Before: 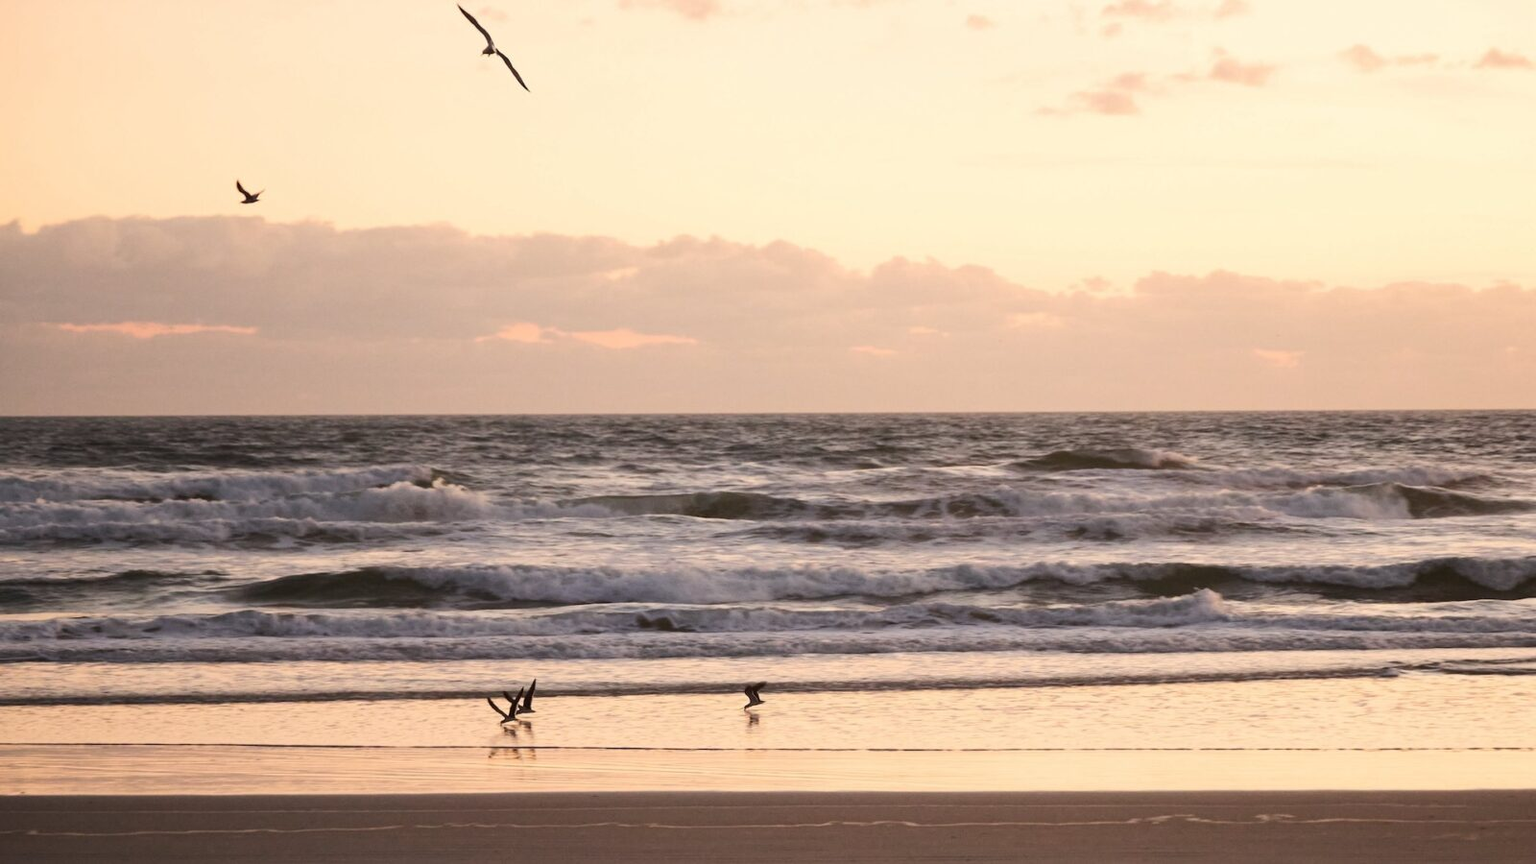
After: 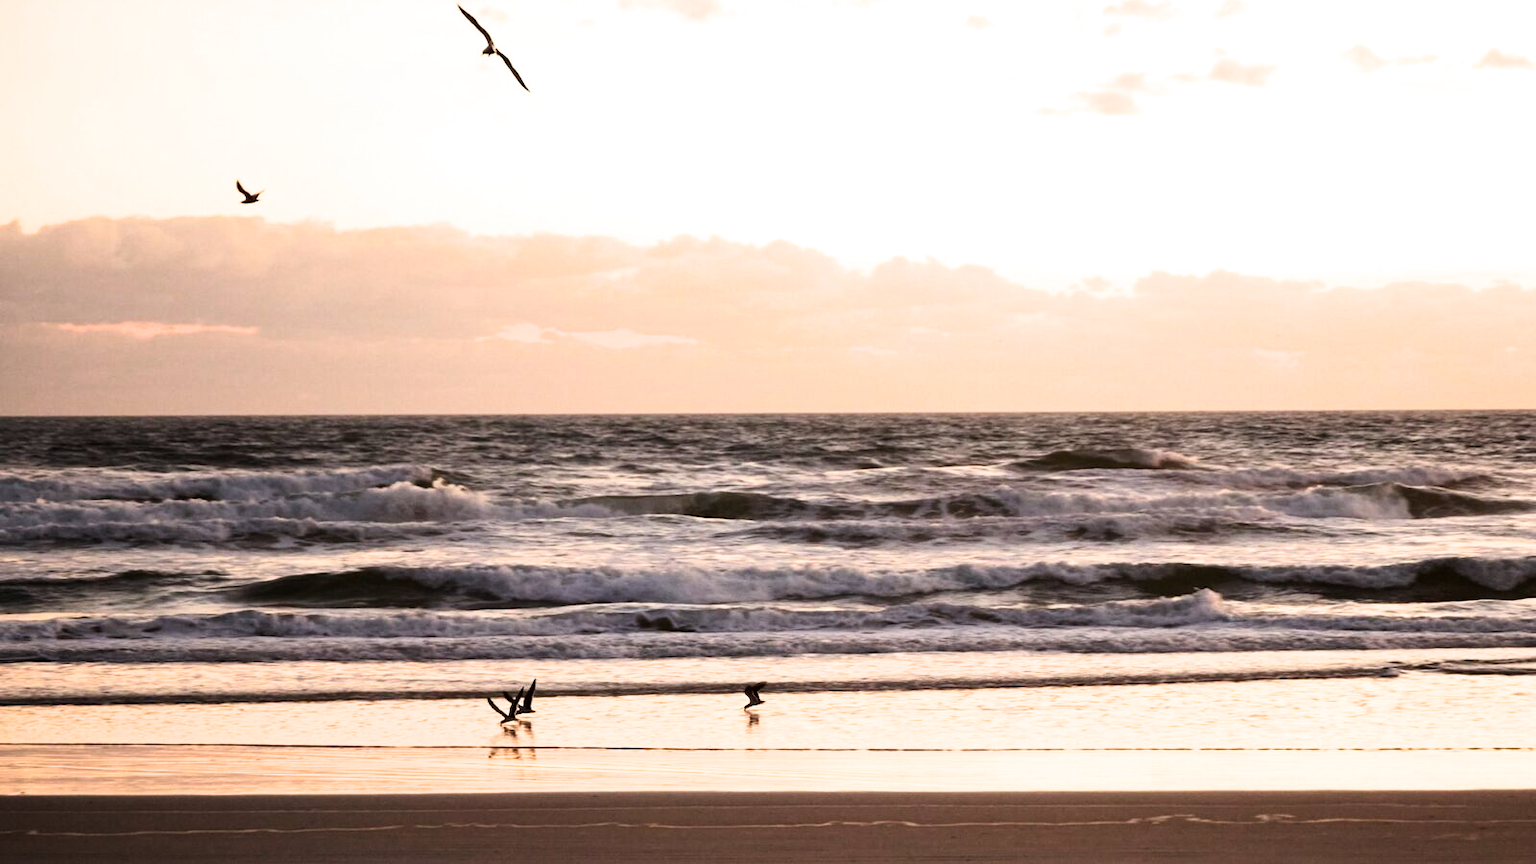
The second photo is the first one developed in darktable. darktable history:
filmic rgb: black relative exposure -8.02 EV, white relative exposure 2.19 EV, hardness 6.99
contrast brightness saturation: contrast 0.092, saturation 0.269
